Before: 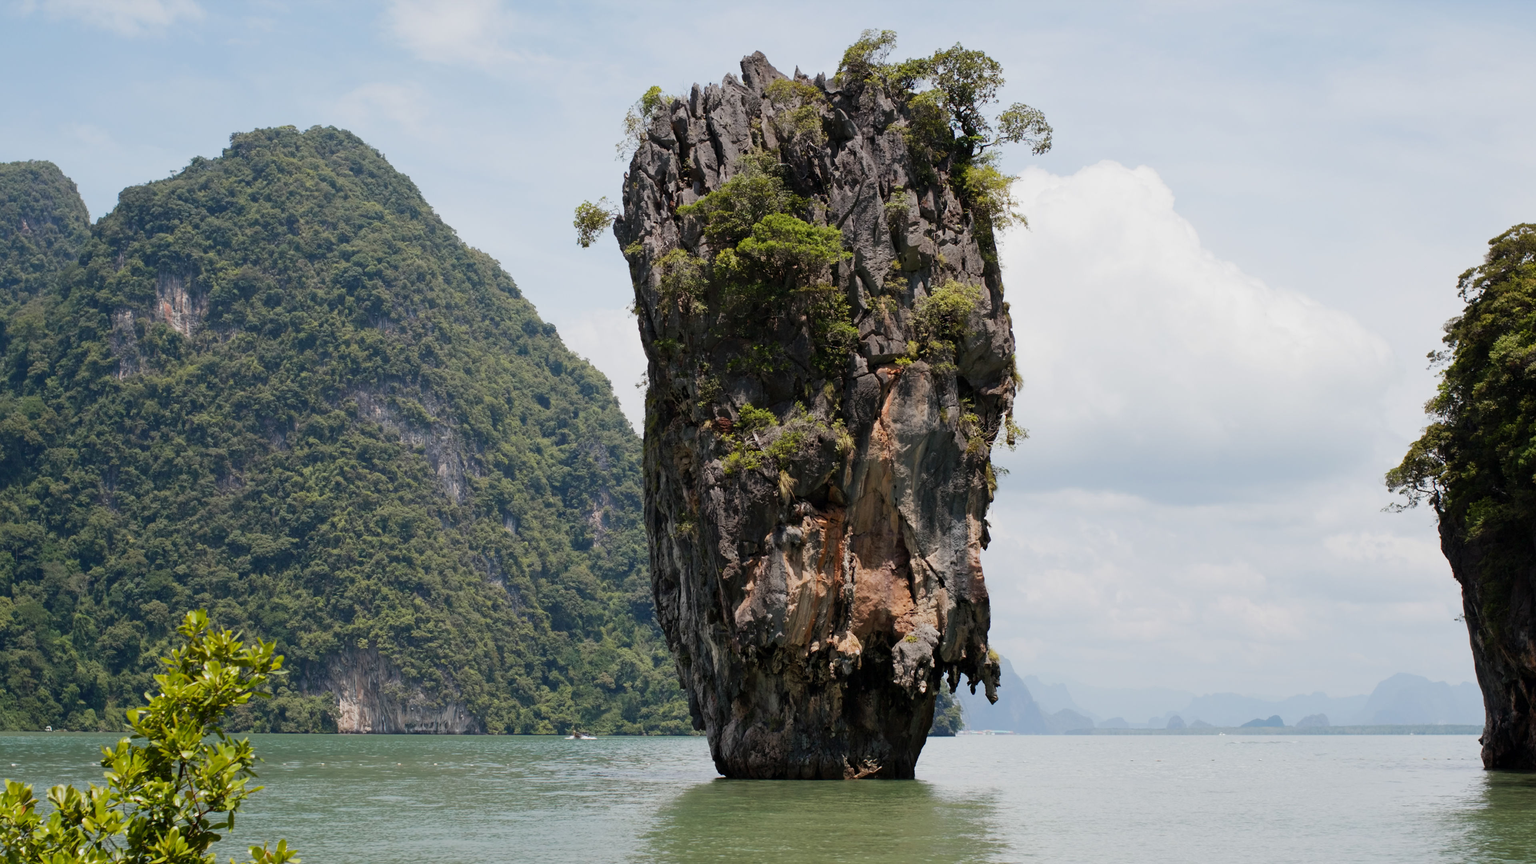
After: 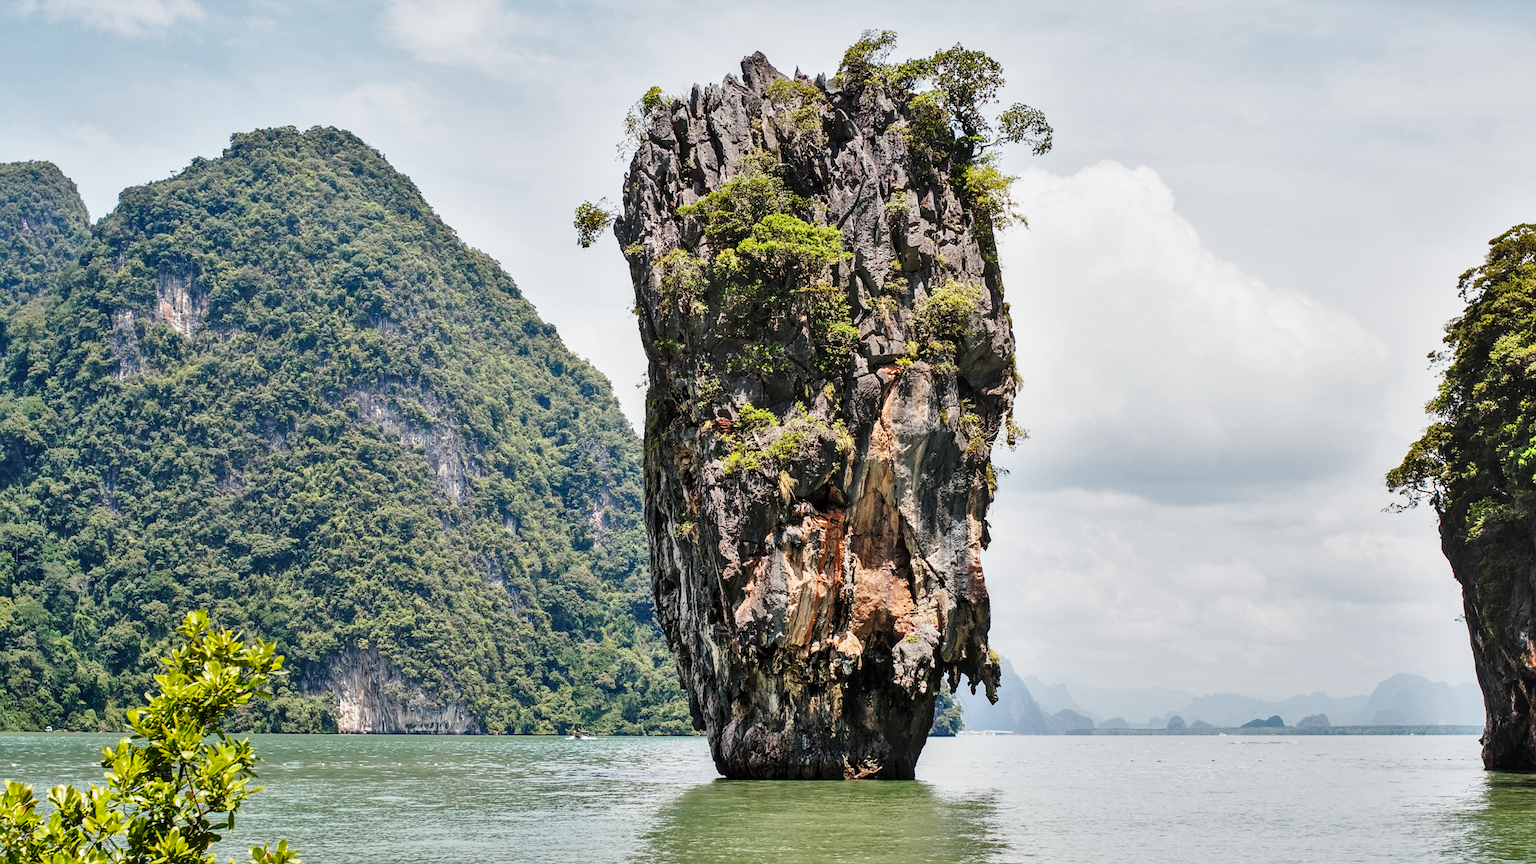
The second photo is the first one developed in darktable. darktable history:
shadows and highlights: shadows 75, highlights -60.85, soften with gaussian
base curve: curves: ch0 [(0, 0) (0.028, 0.03) (0.121, 0.232) (0.46, 0.748) (0.859, 0.968) (1, 1)], preserve colors none
local contrast: highlights 55%, shadows 52%, detail 130%, midtone range 0.452
sharpen: on, module defaults
